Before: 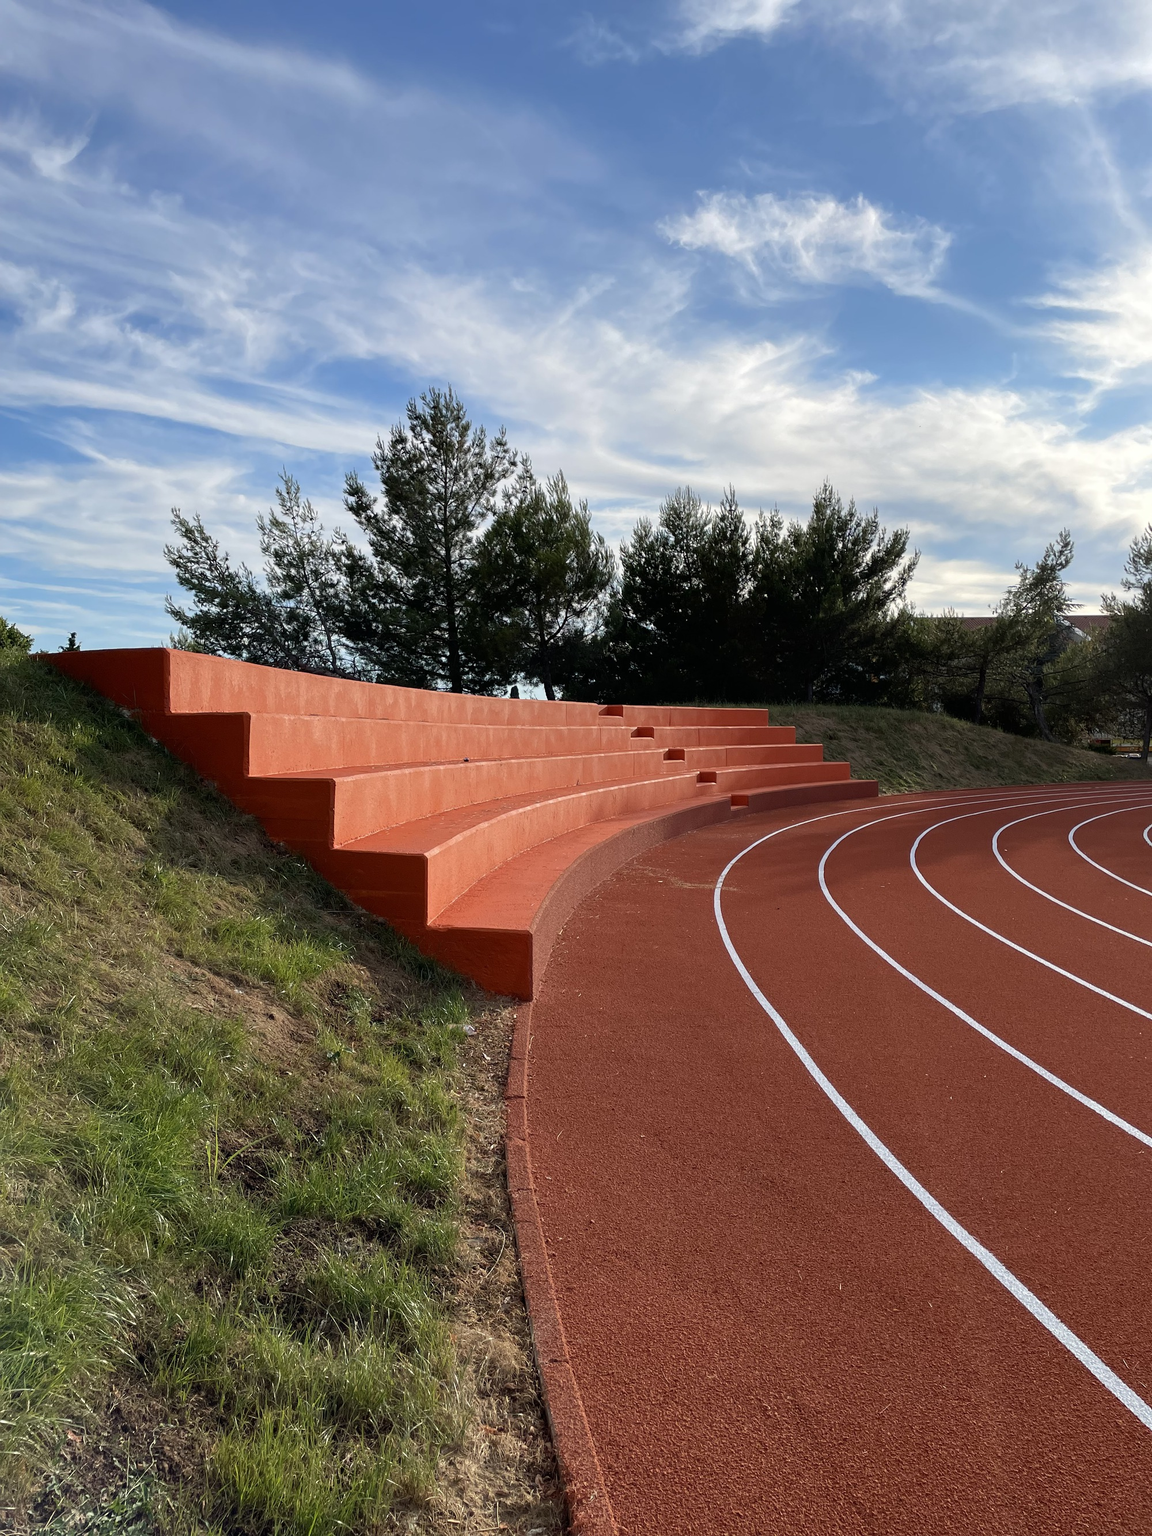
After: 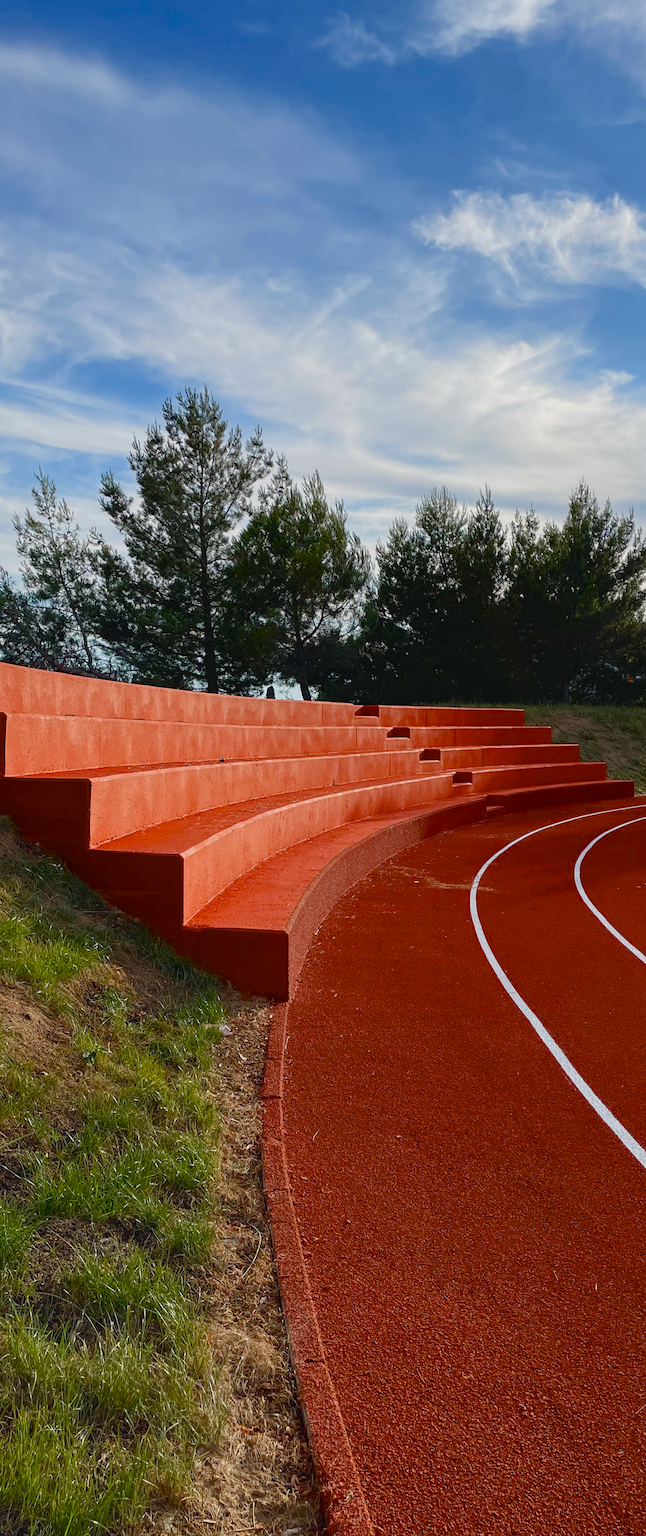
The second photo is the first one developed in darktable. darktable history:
color balance rgb: global offset › luminance 0.253%, perceptual saturation grading › global saturation 20%, perceptual saturation grading › highlights -25.507%, perceptual saturation grading › shadows 24.451%, global vibrance -7.575%, contrast -13.037%, saturation formula JzAzBz (2021)
crop: left 21.227%, right 22.637%
